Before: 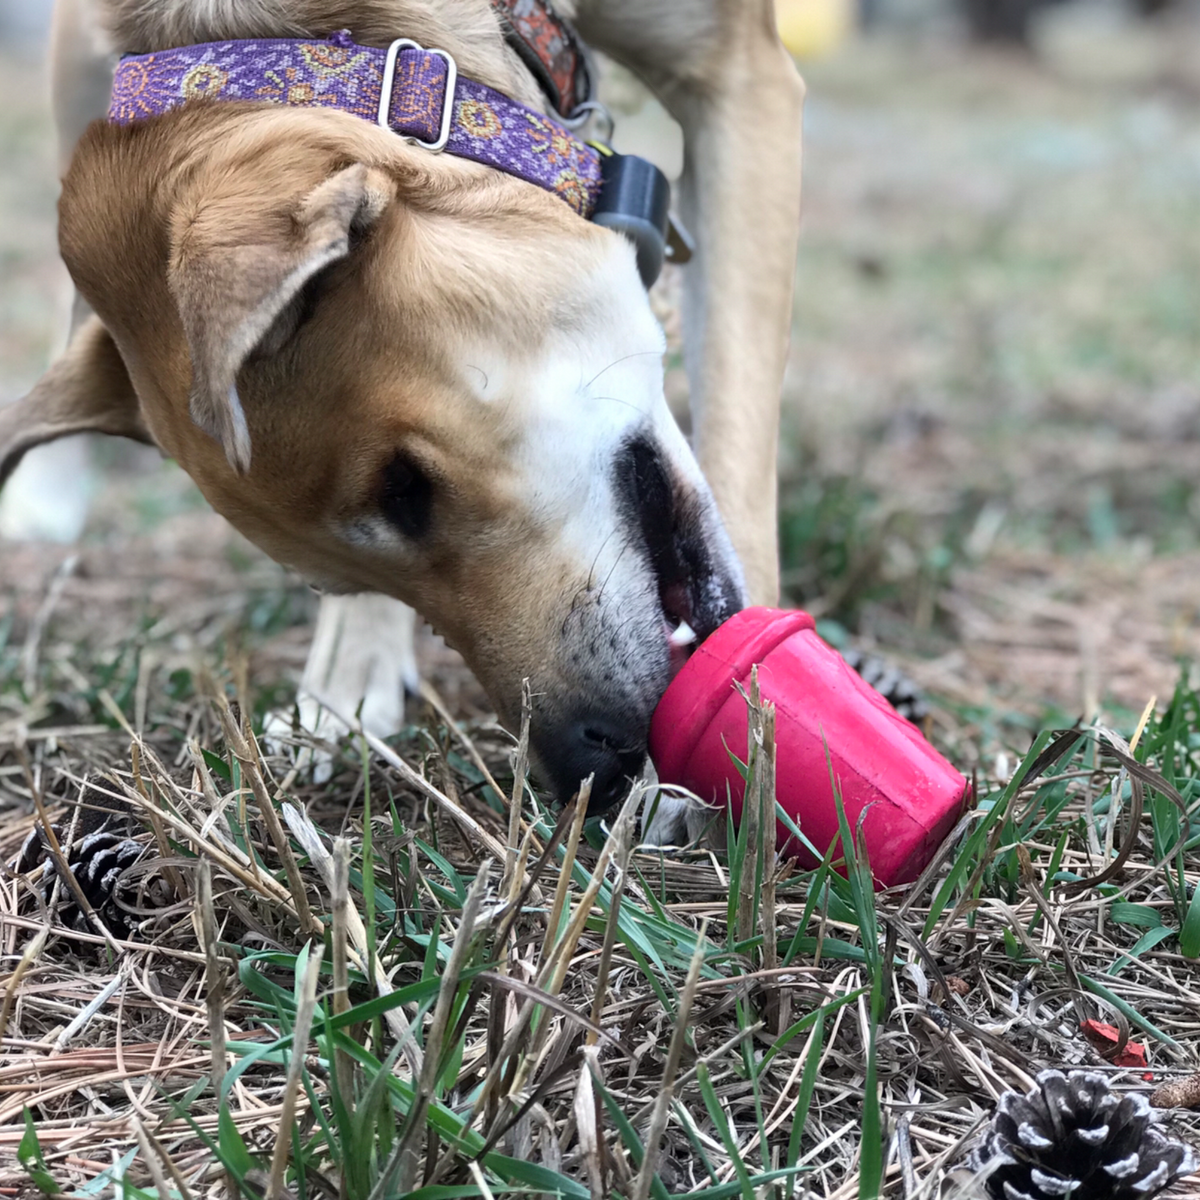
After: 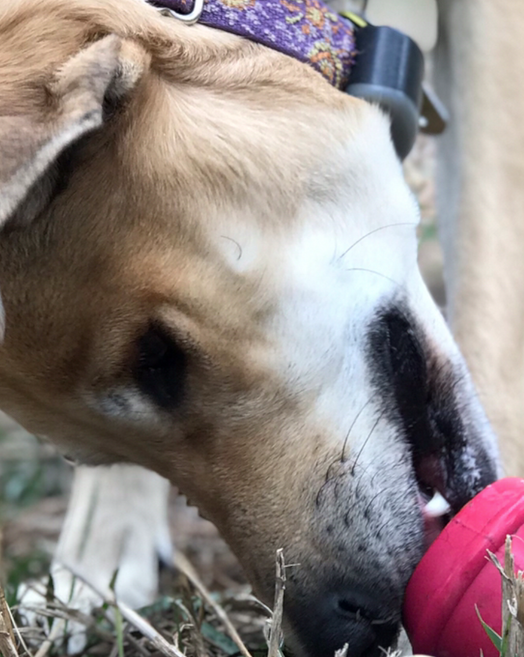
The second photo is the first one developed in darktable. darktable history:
contrast brightness saturation: saturation -0.045
crop: left 20.51%, top 10.819%, right 35.76%, bottom 34.41%
